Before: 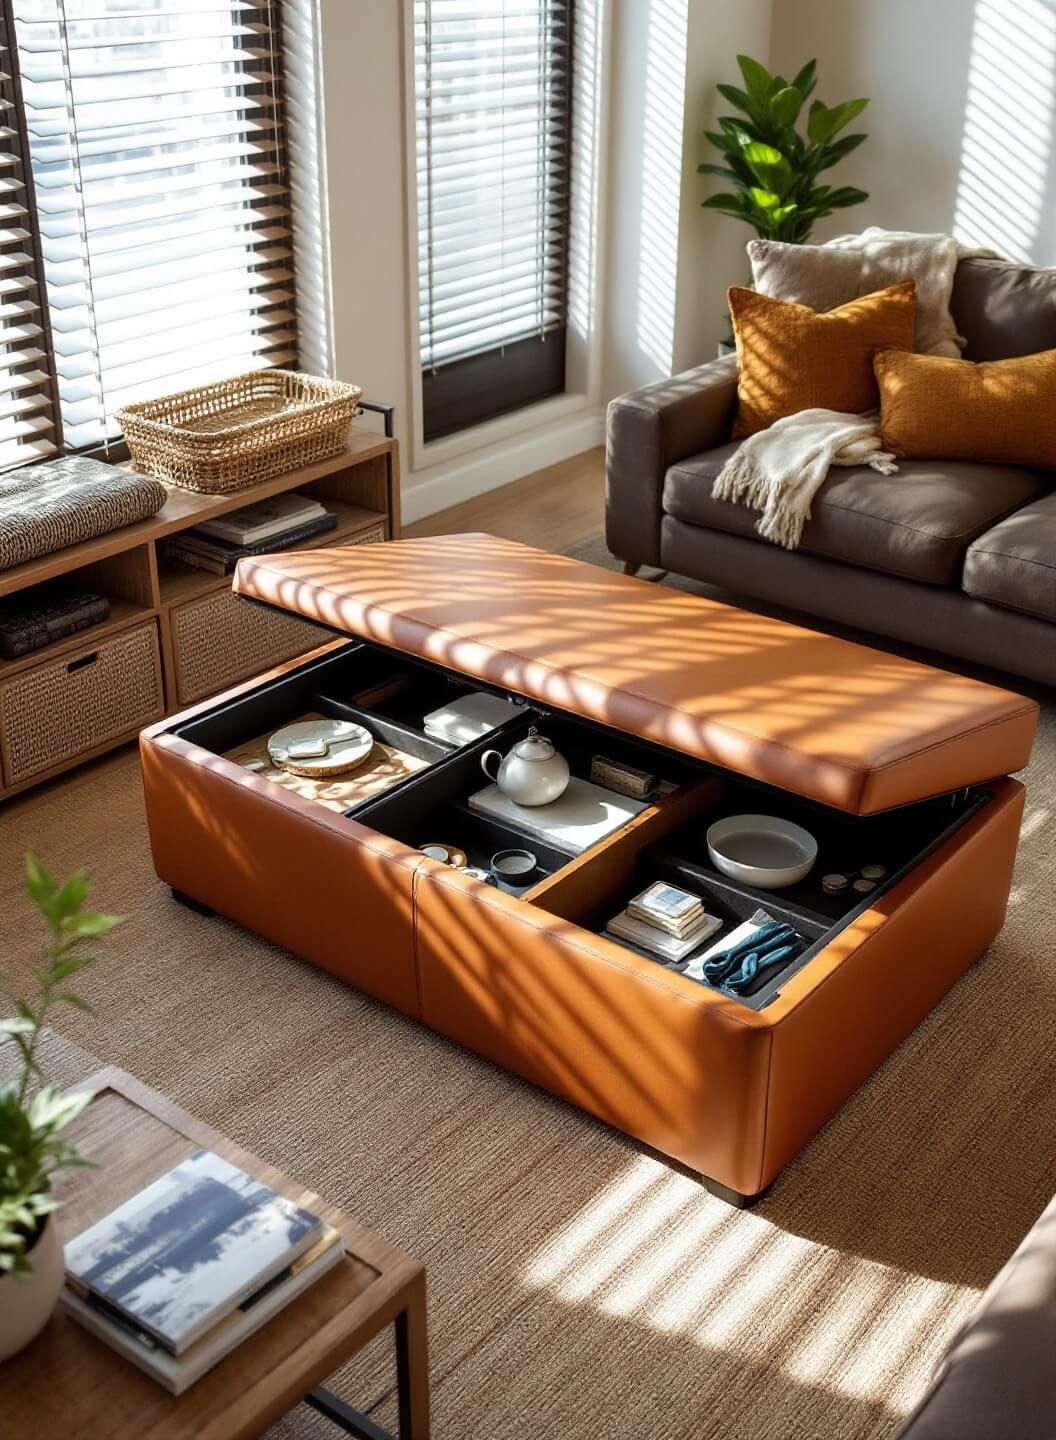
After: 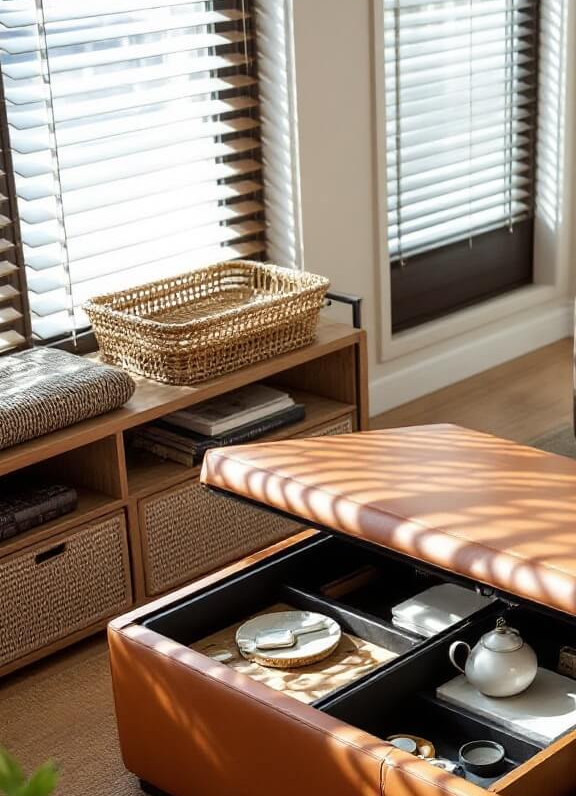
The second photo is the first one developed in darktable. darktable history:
crop and rotate: left 3.046%, top 7.622%, right 42.356%, bottom 37.051%
